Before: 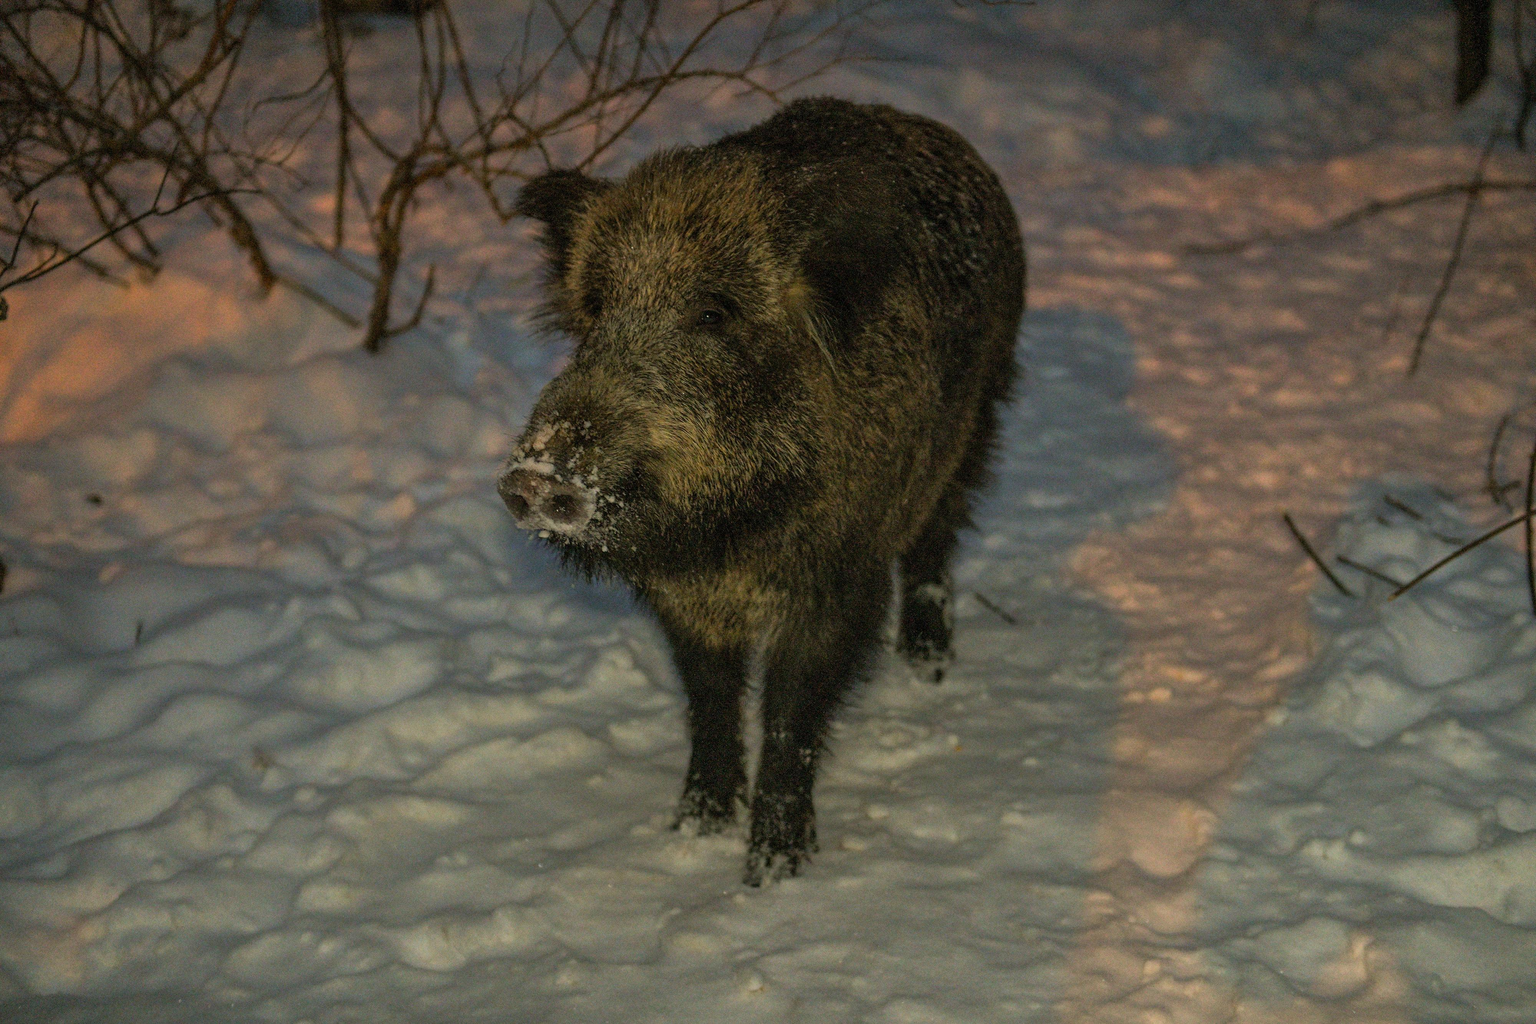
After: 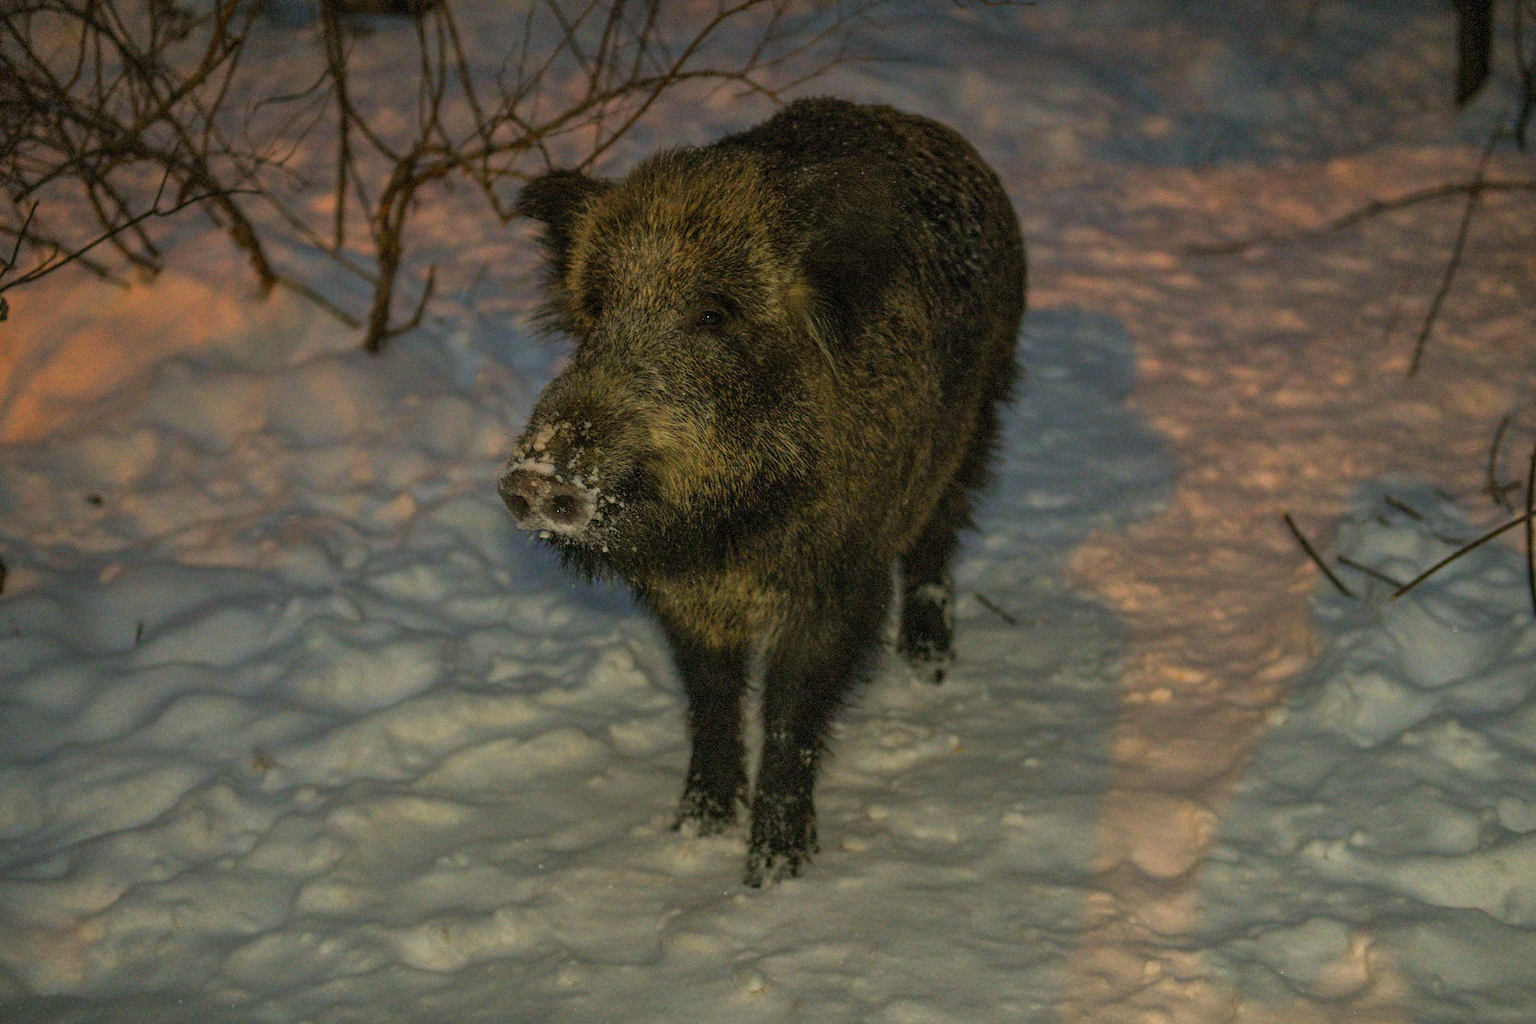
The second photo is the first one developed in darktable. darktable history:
contrast brightness saturation: saturation 0.099
